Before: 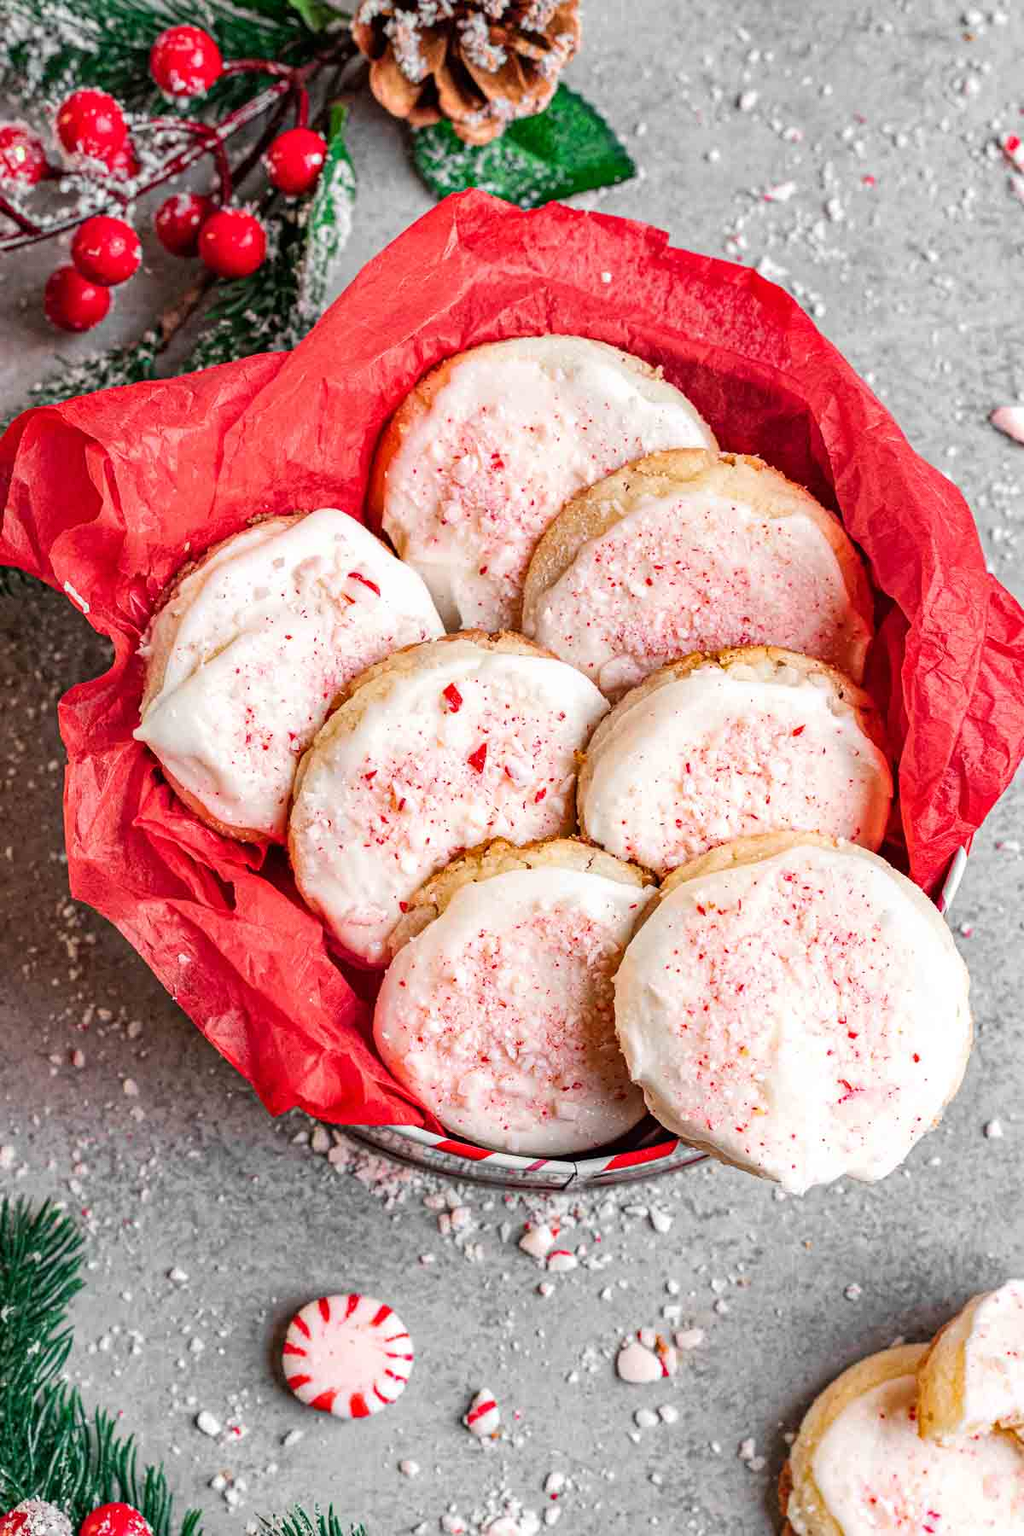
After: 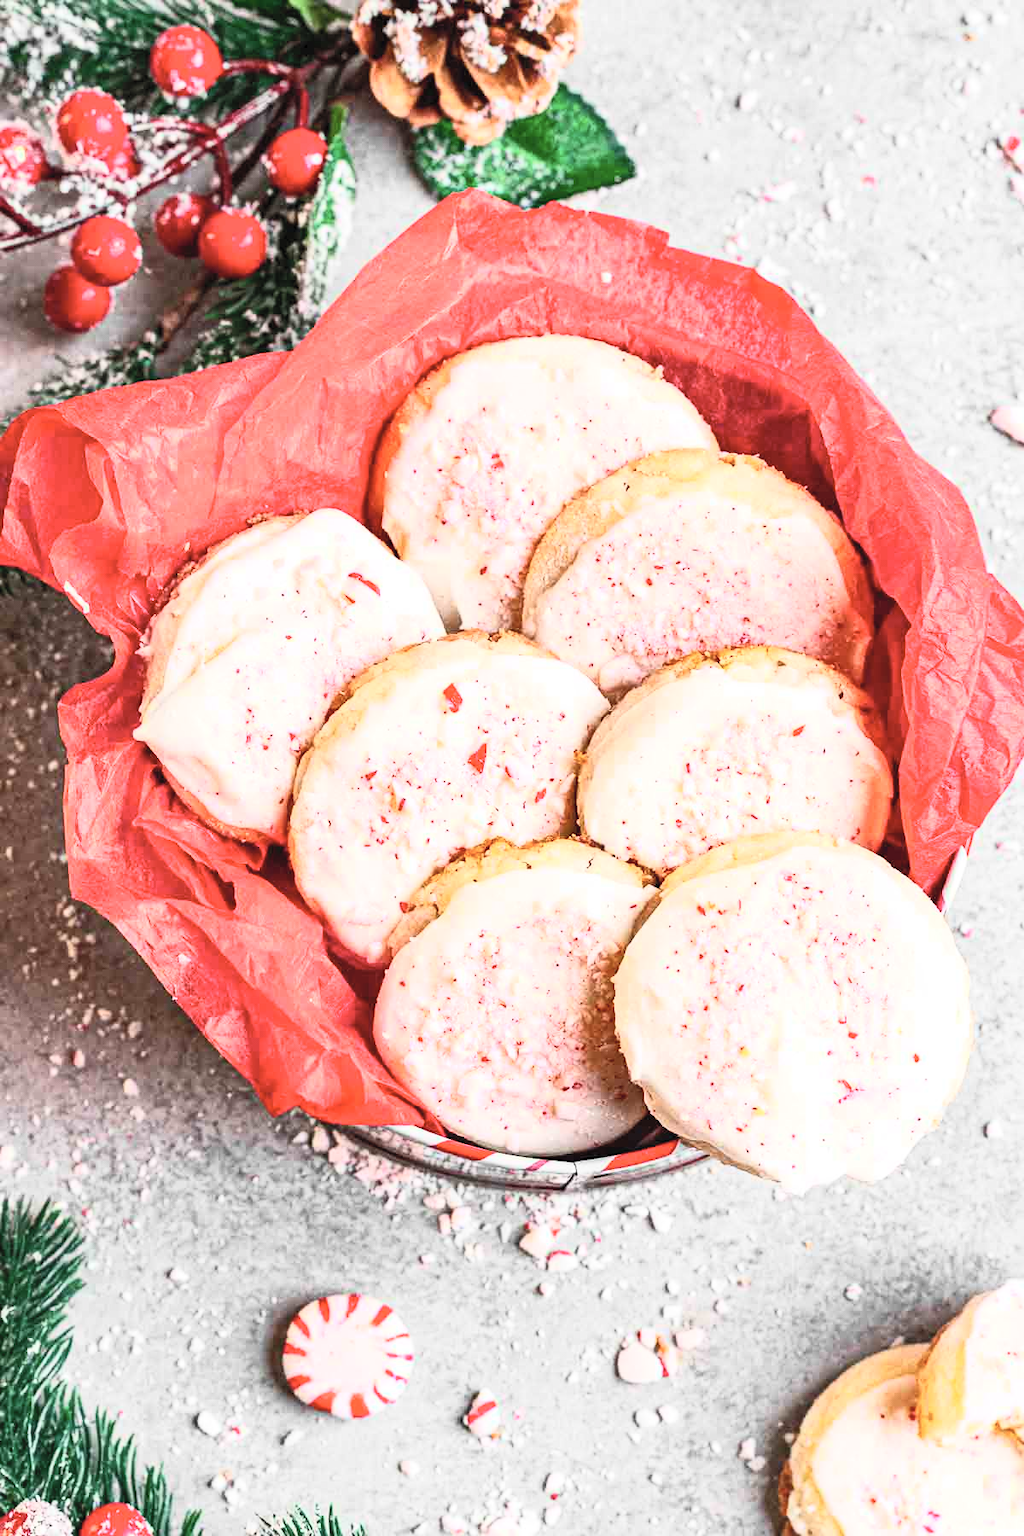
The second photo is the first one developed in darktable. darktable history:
contrast brightness saturation: contrast 0.391, brightness 0.515
